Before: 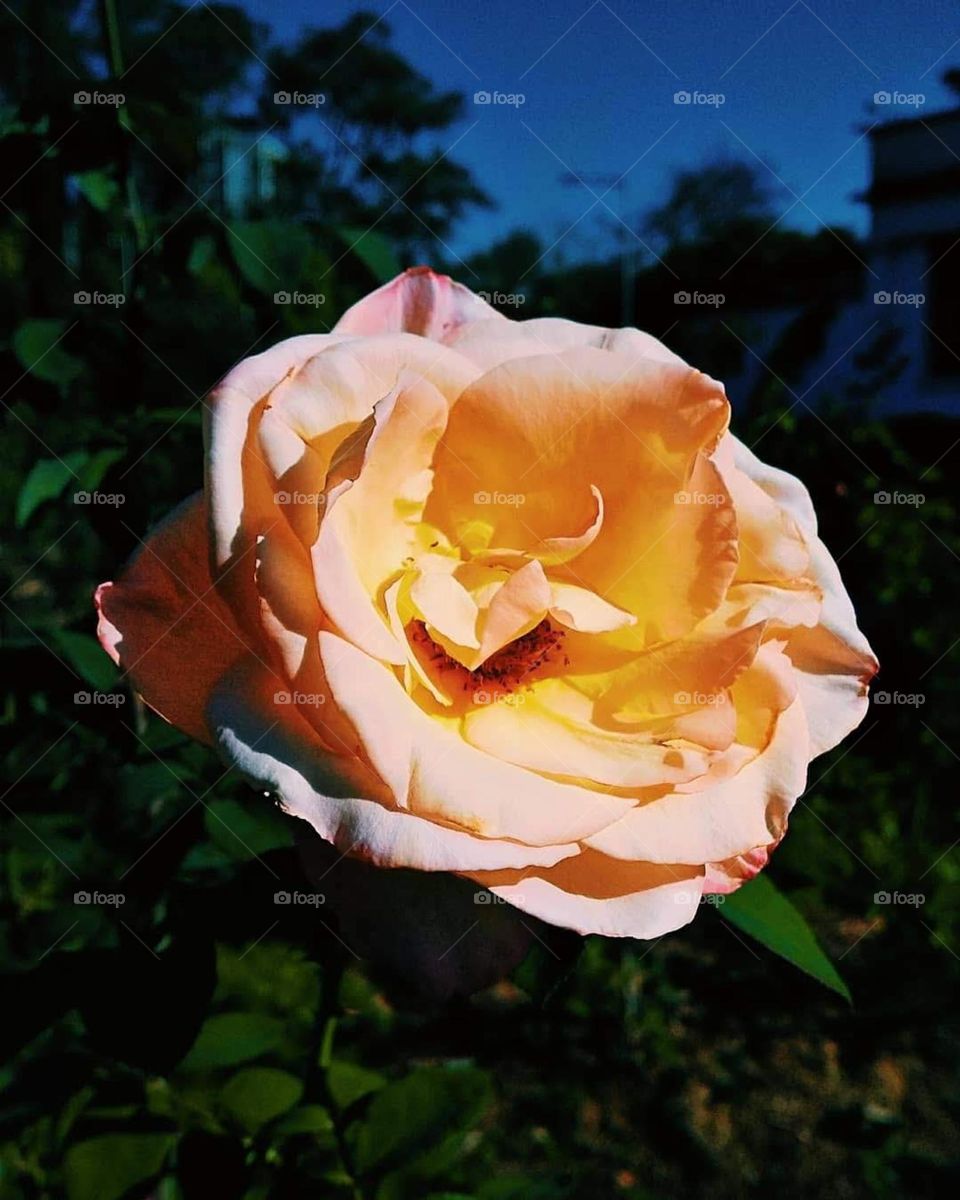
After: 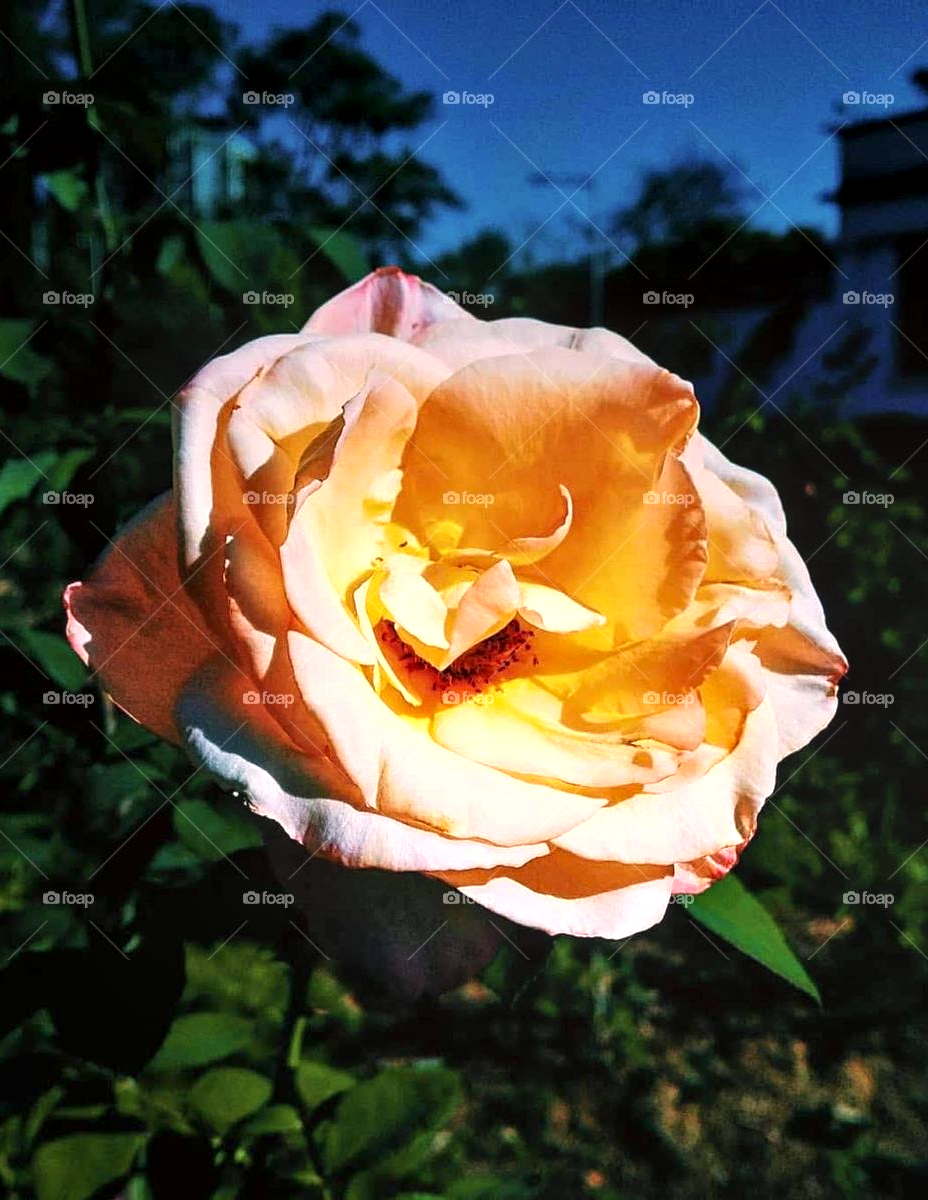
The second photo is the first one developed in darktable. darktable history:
exposure: exposure 0.943 EV, compensate highlight preservation false
crop and rotate: left 3.238%
graduated density: rotation -0.352°, offset 57.64
local contrast: detail 130%
